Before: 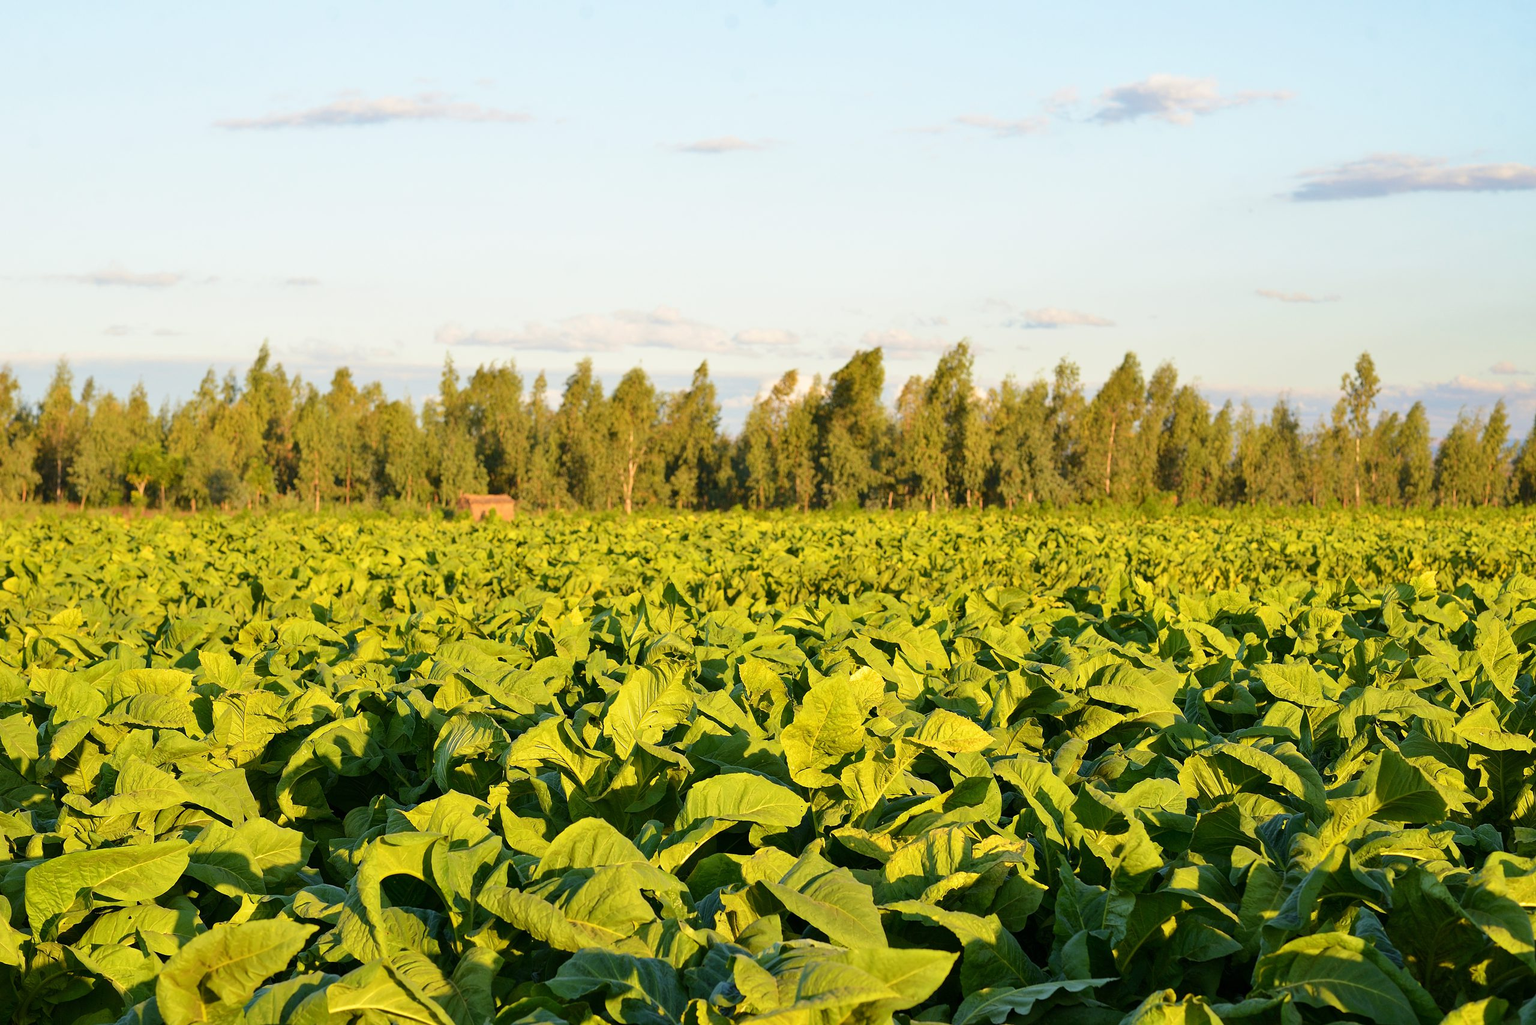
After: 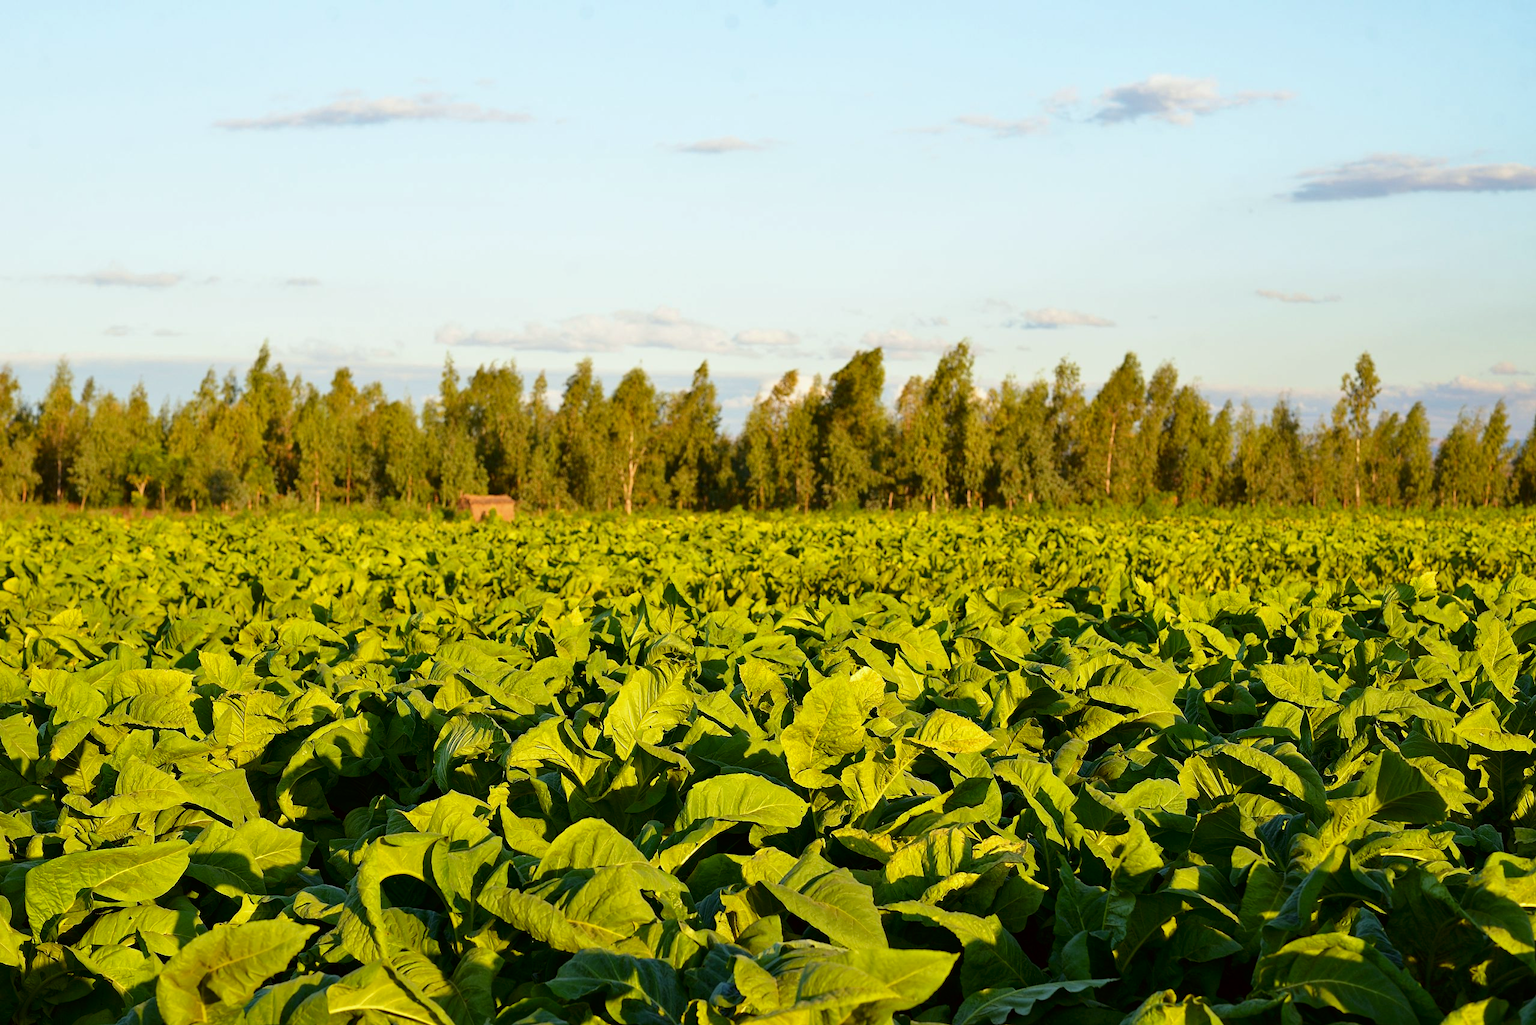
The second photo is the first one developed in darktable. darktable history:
color correction: highlights a* -2.73, highlights b* -2.09, shadows a* 2.41, shadows b* 2.73
contrast brightness saturation: contrast 0.07, brightness -0.13, saturation 0.06
